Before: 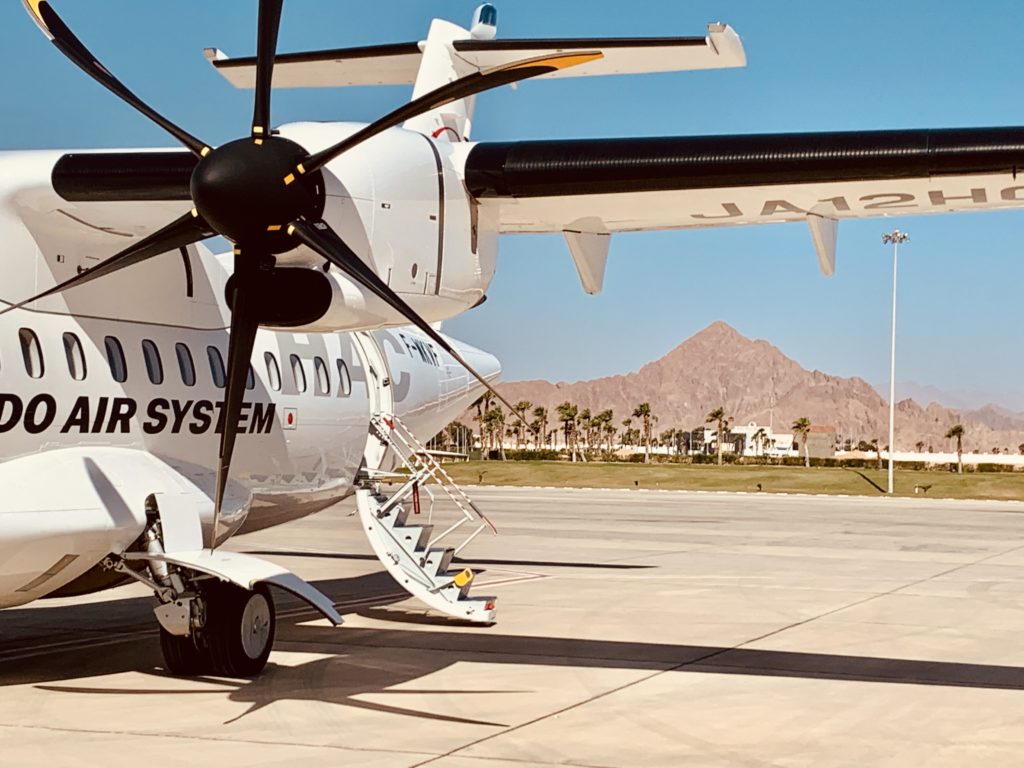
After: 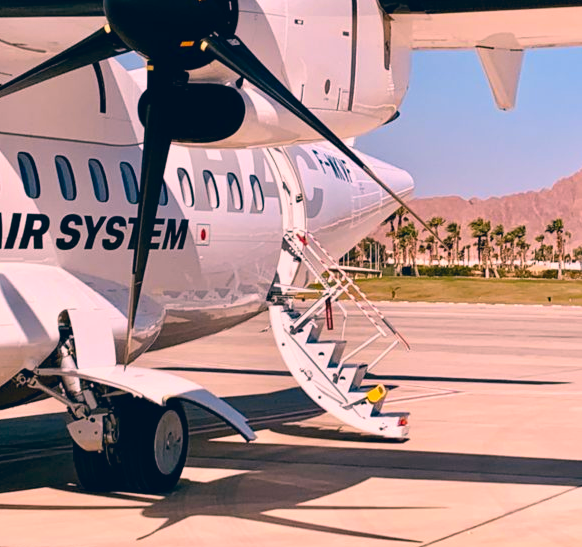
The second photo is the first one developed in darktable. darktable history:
color correction: highlights a* 16.98, highlights b* 0.248, shadows a* -14.82, shadows b* -14.64, saturation 1.48
color calibration: illuminant same as pipeline (D50), adaptation XYZ, x 0.346, y 0.358, temperature 5015.65 K
crop: left 8.577%, top 24.028%, right 34.541%, bottom 4.734%
